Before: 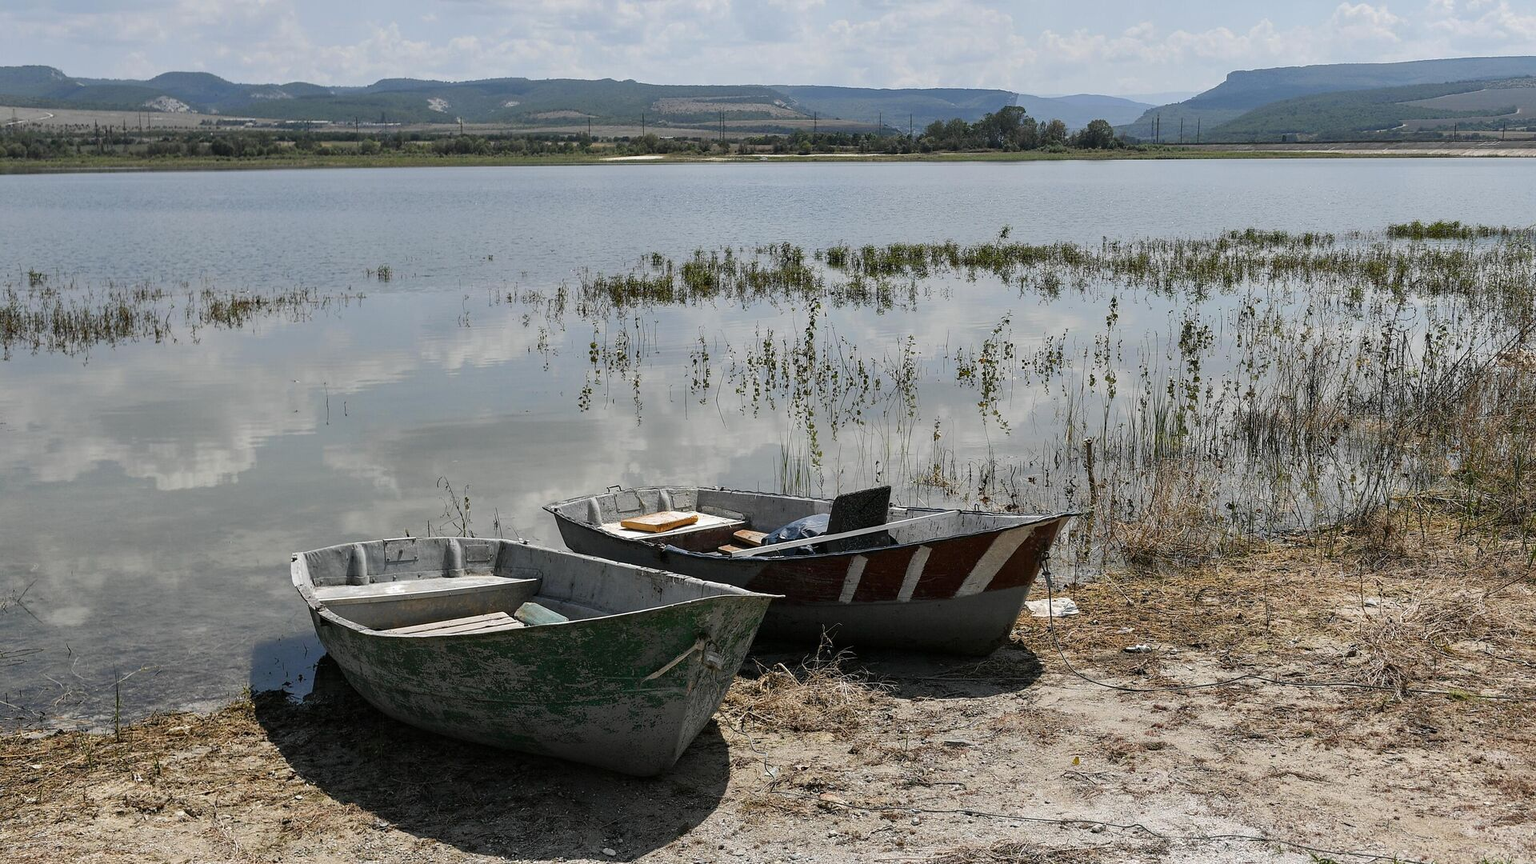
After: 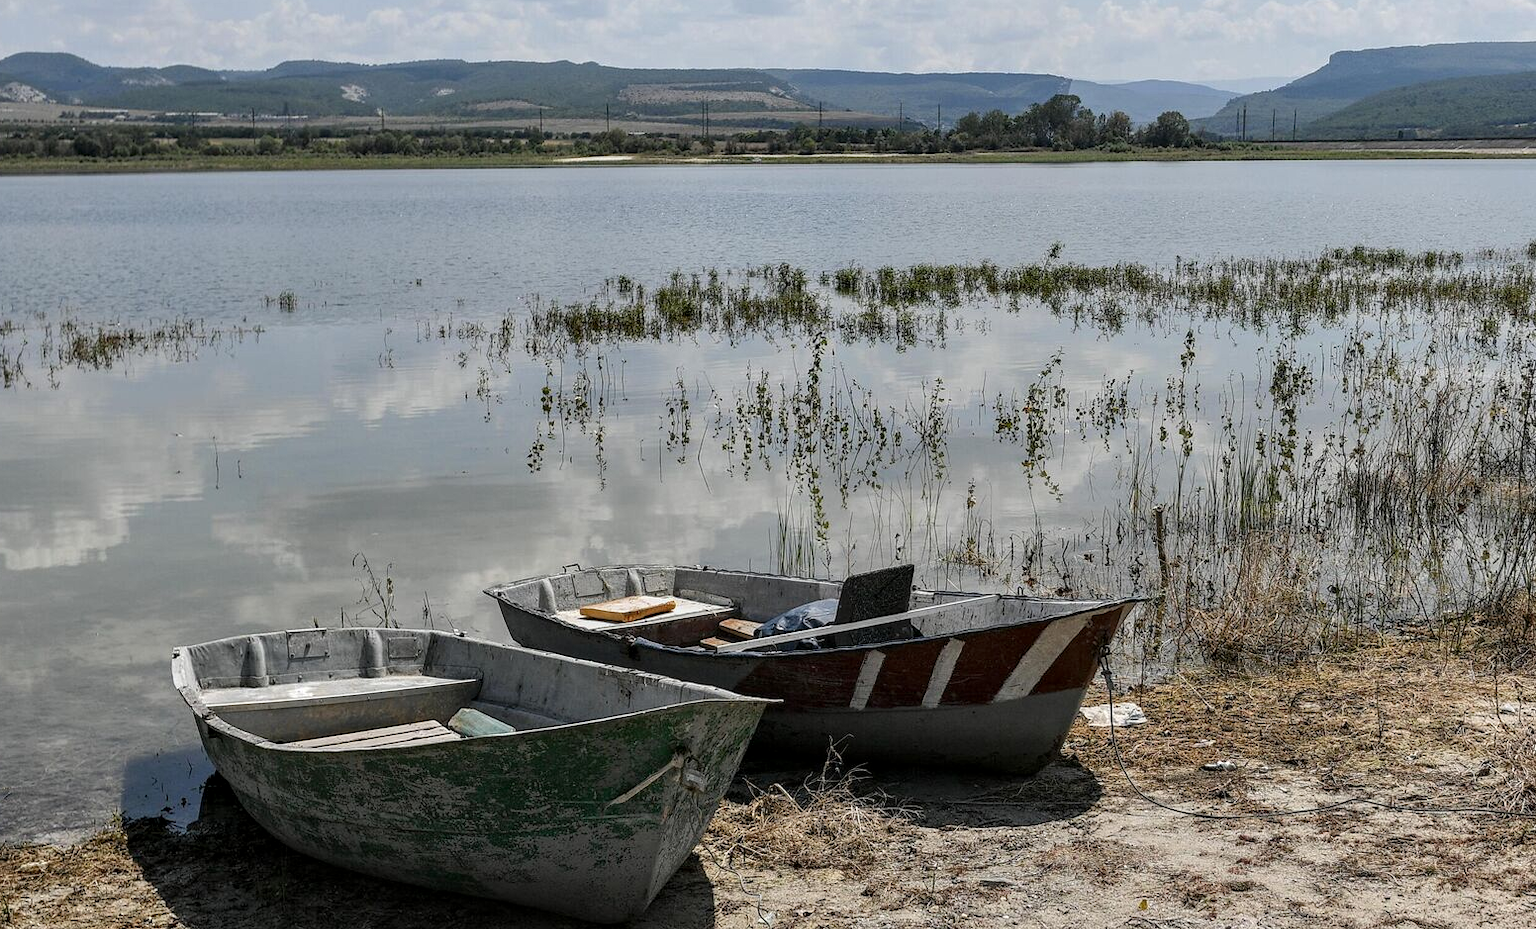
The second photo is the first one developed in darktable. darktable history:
crop: left 9.929%, top 3.475%, right 9.188%, bottom 9.529%
local contrast: on, module defaults
